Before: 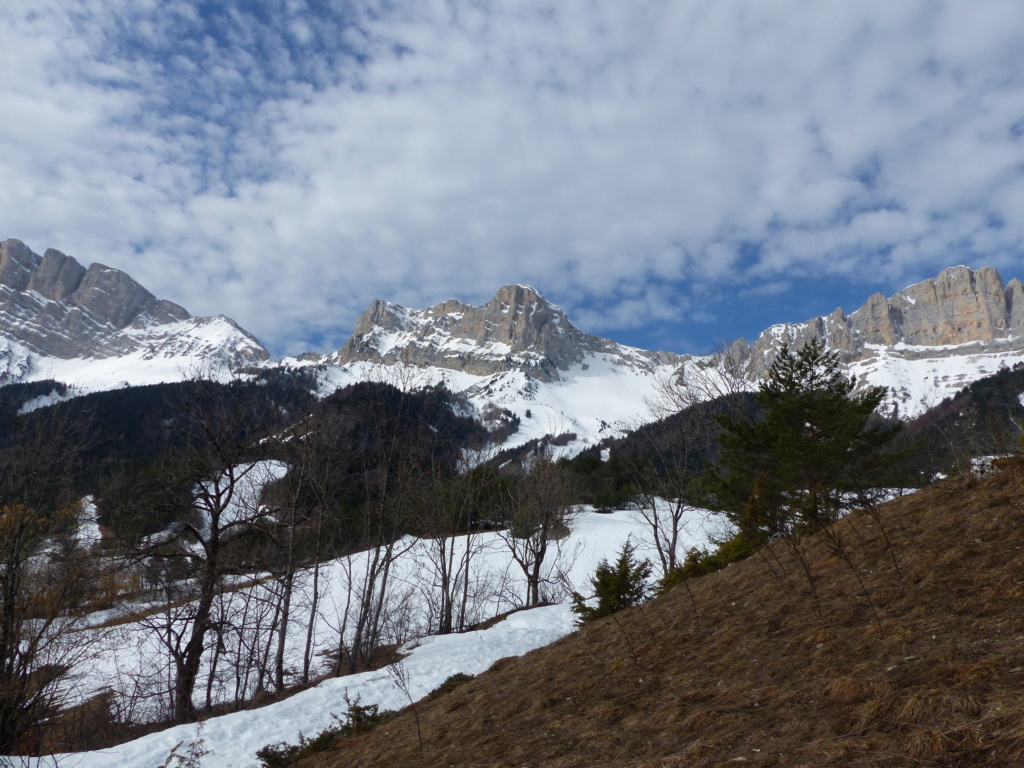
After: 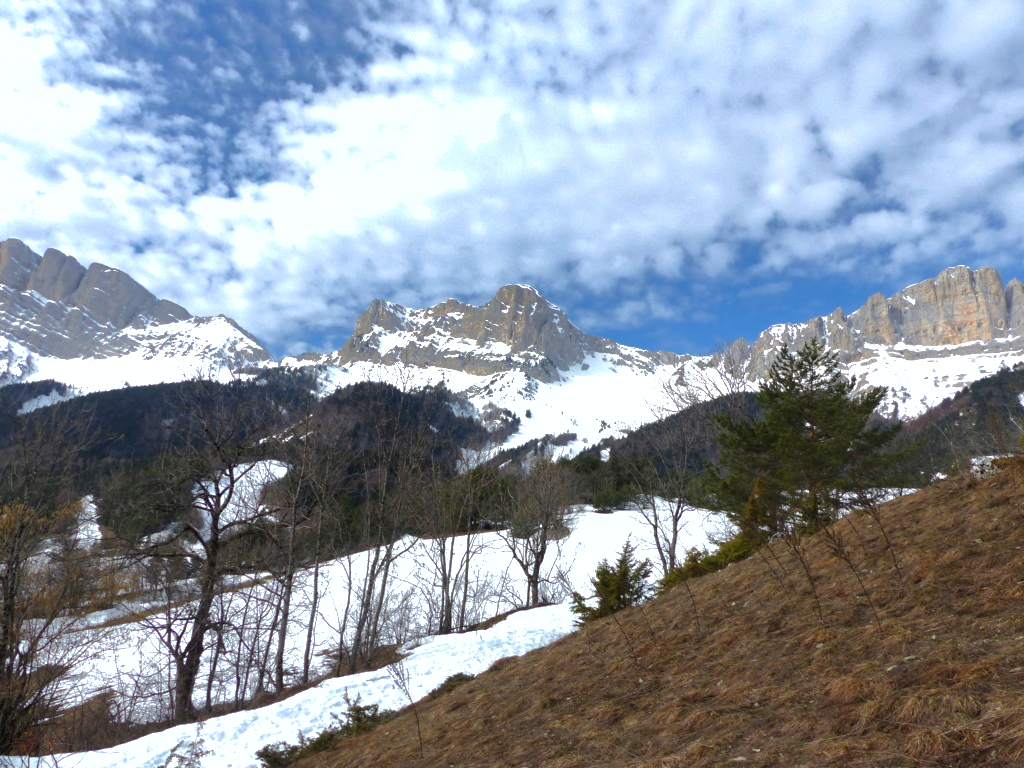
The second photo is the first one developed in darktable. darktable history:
shadows and highlights: shadows 39.96, highlights -59.84
exposure: black level correction 0.001, exposure 0.964 EV, compensate highlight preservation false
